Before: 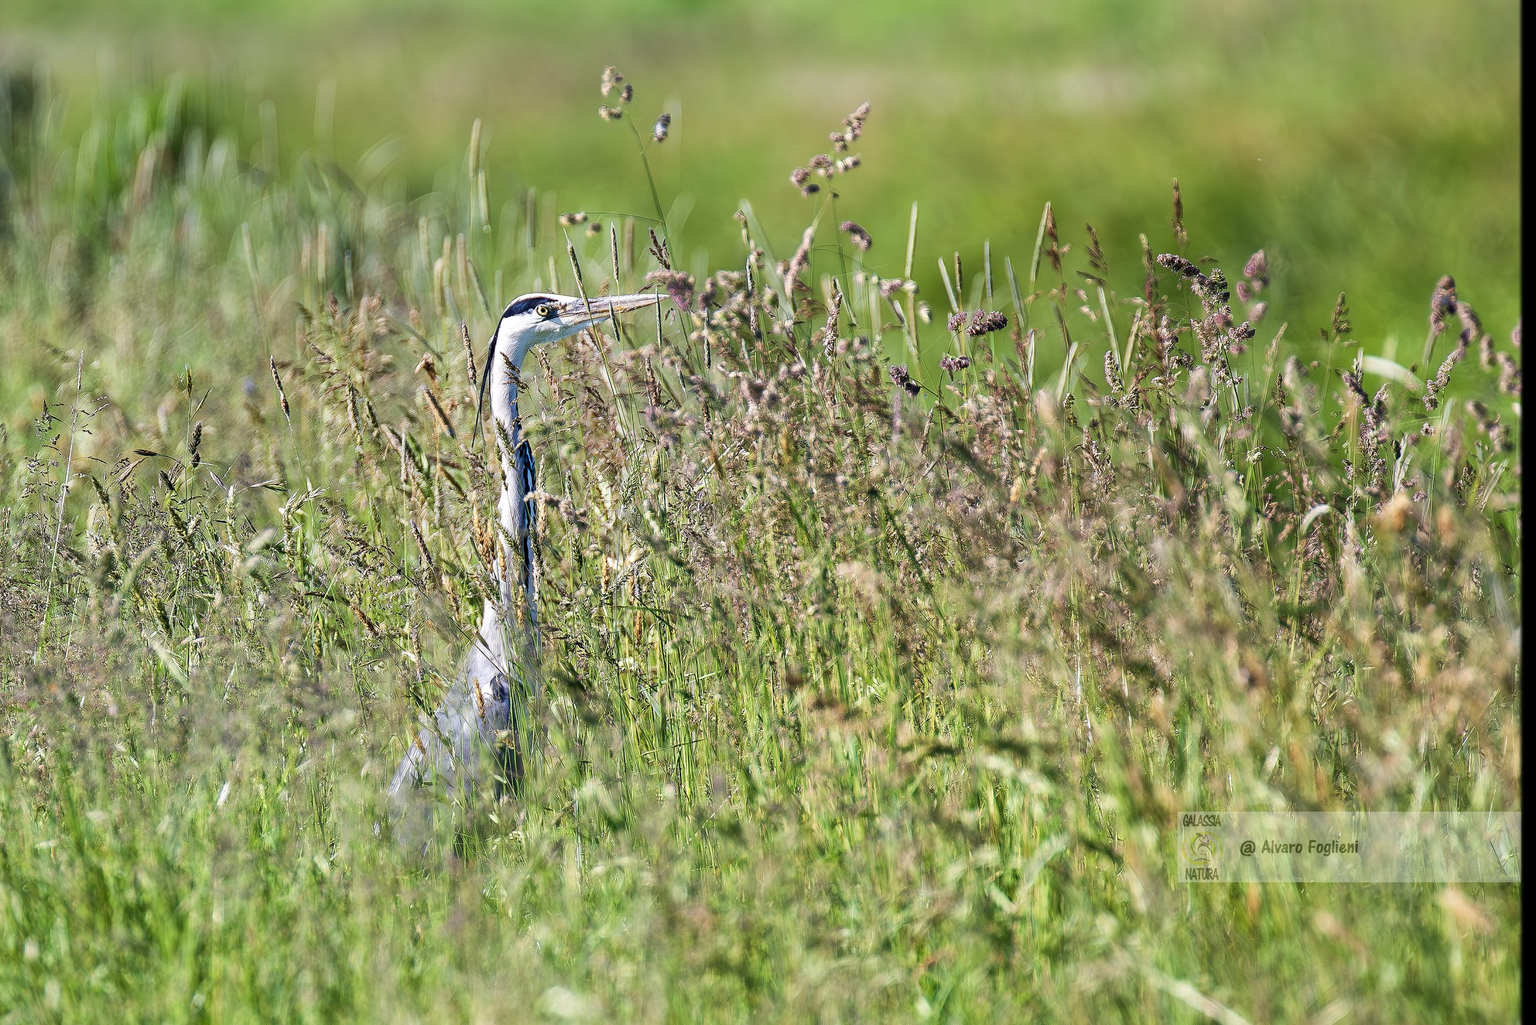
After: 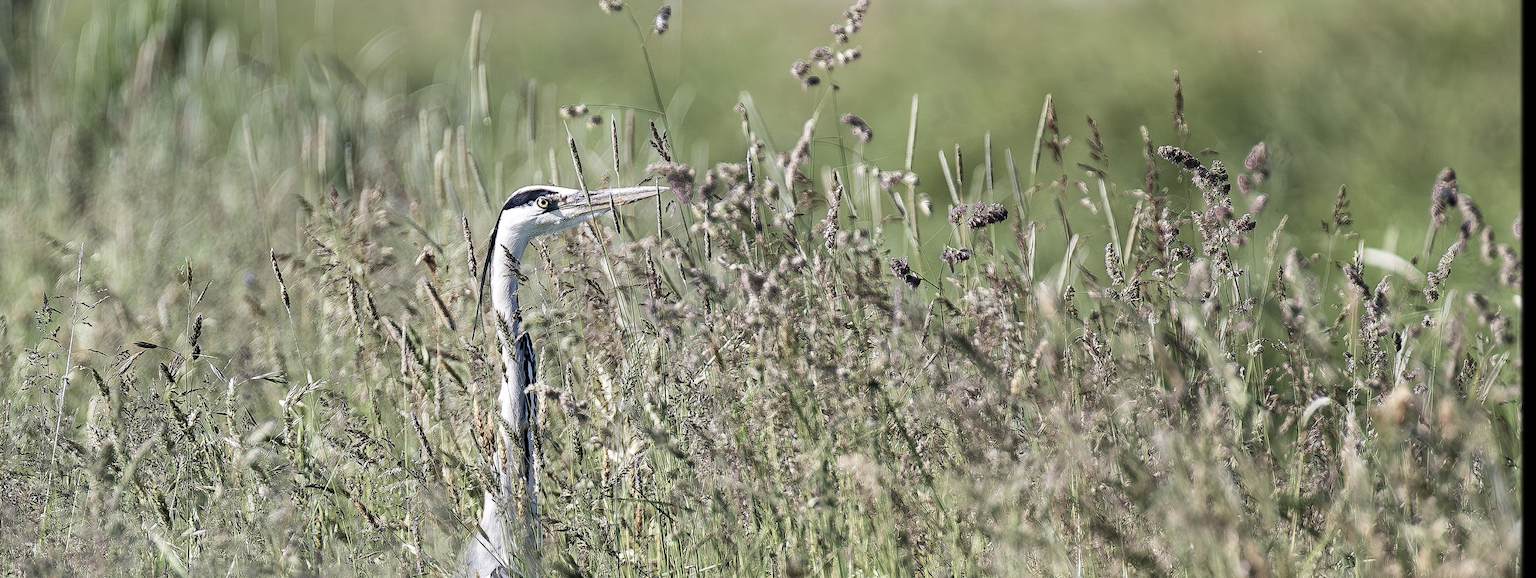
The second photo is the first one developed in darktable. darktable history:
crop and rotate: top 10.555%, bottom 33.004%
color correction: highlights b* -0.029, saturation 0.516
